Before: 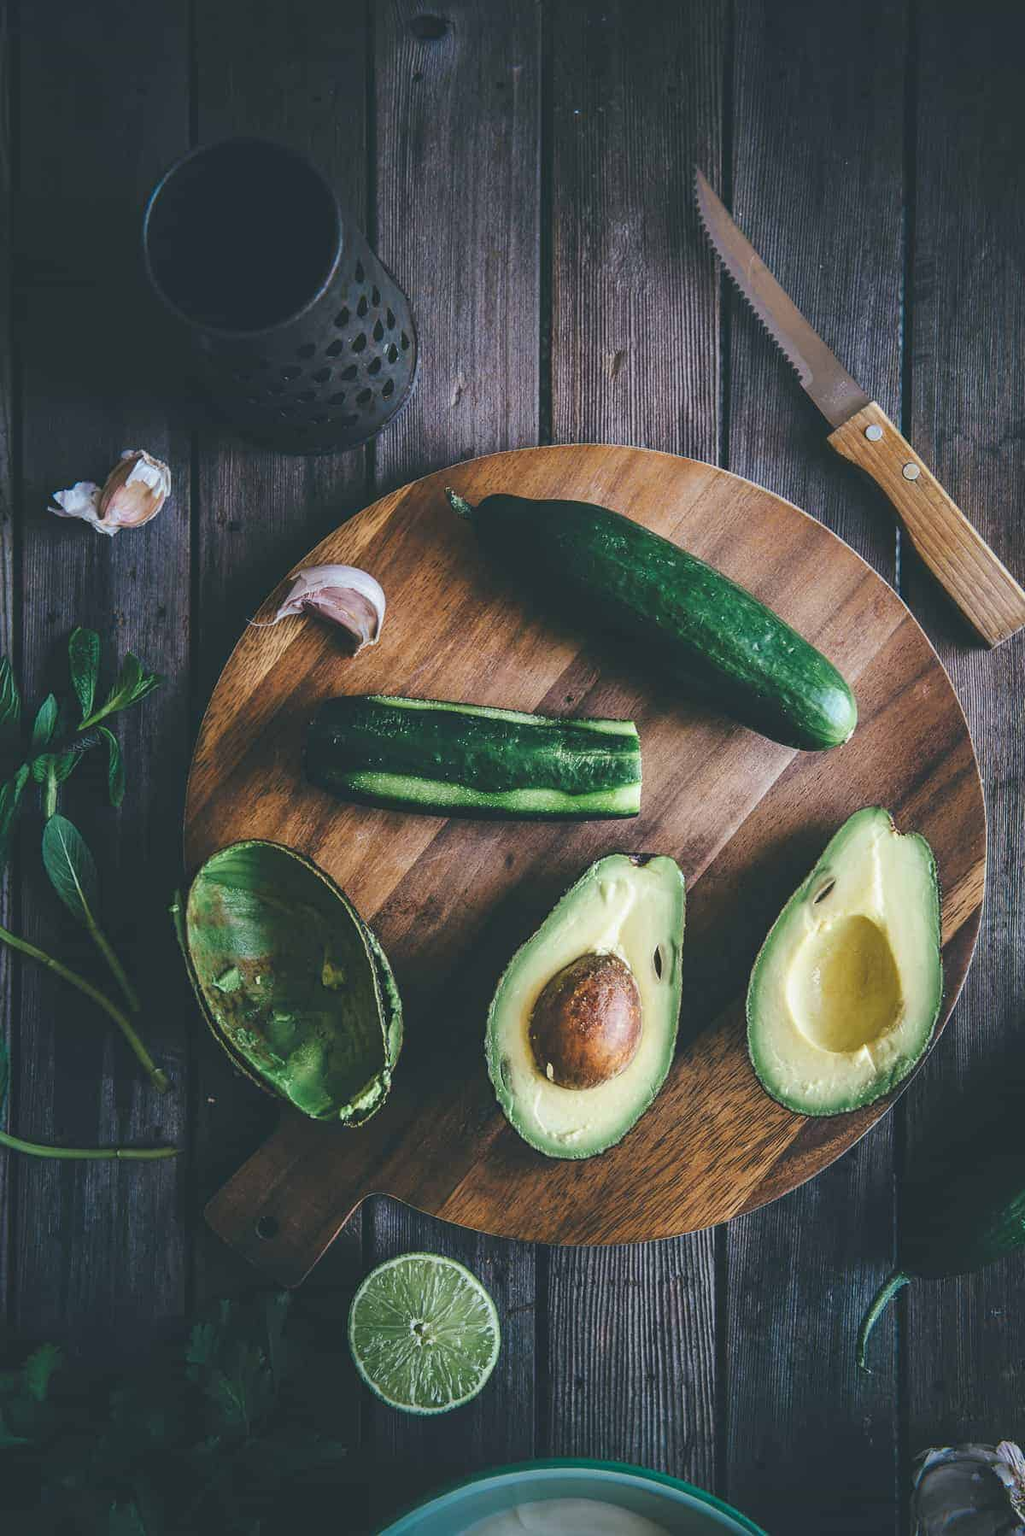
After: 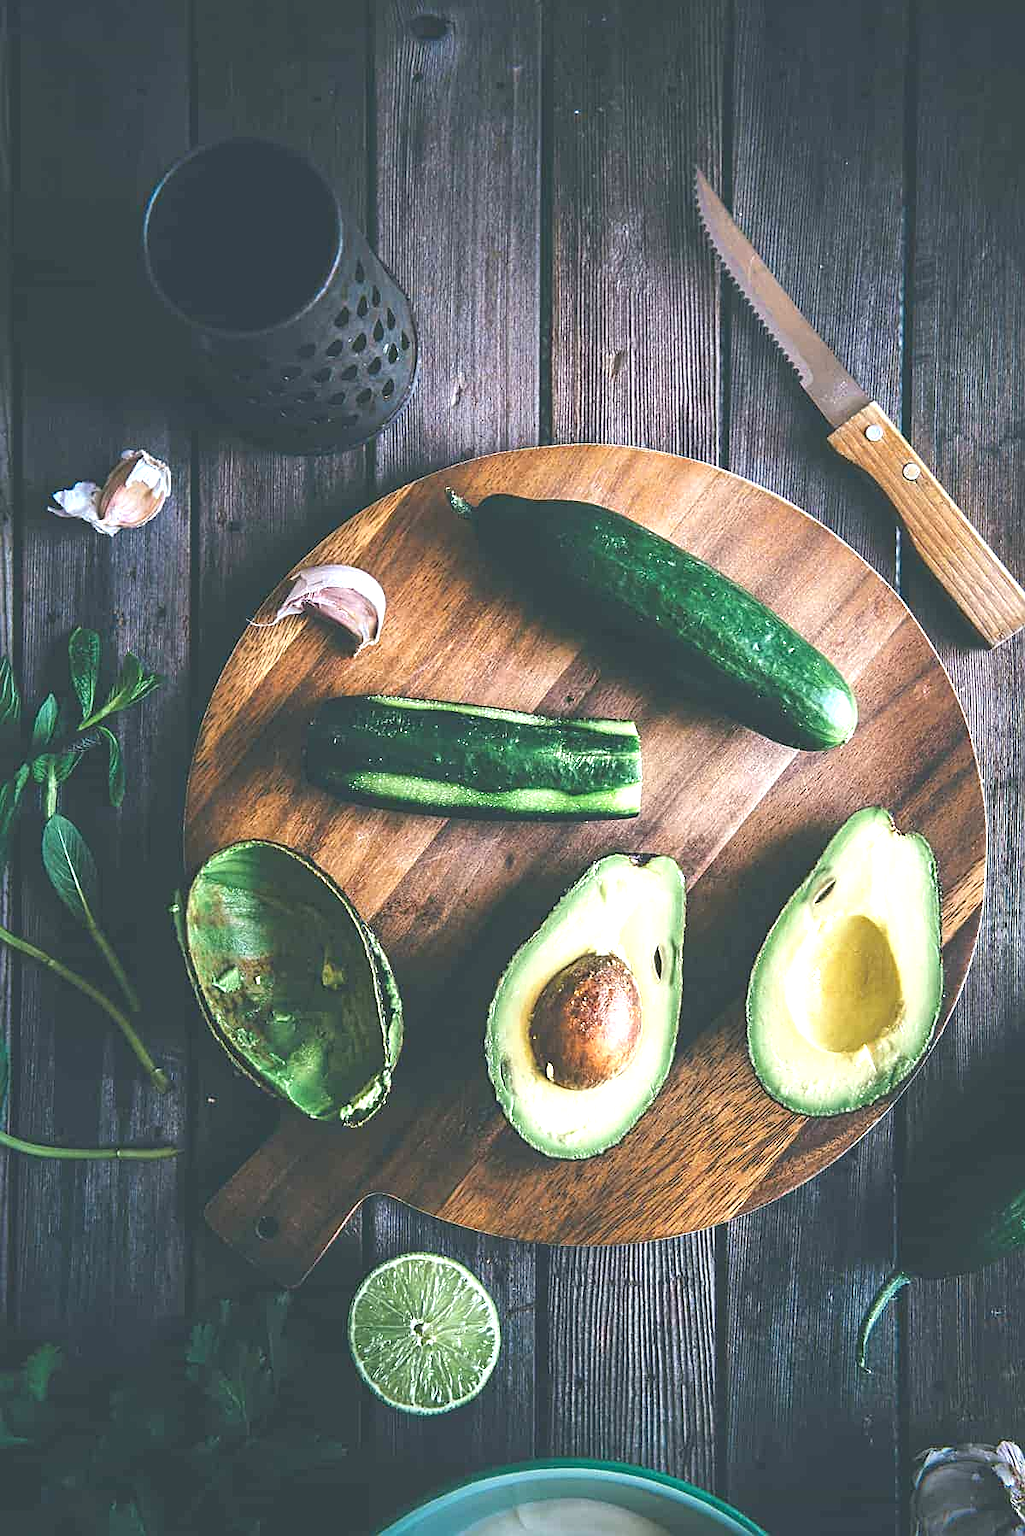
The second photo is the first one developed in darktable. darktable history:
sharpen: on, module defaults
exposure: black level correction 0, exposure 0.953 EV, compensate exposure bias true, compensate highlight preservation false
